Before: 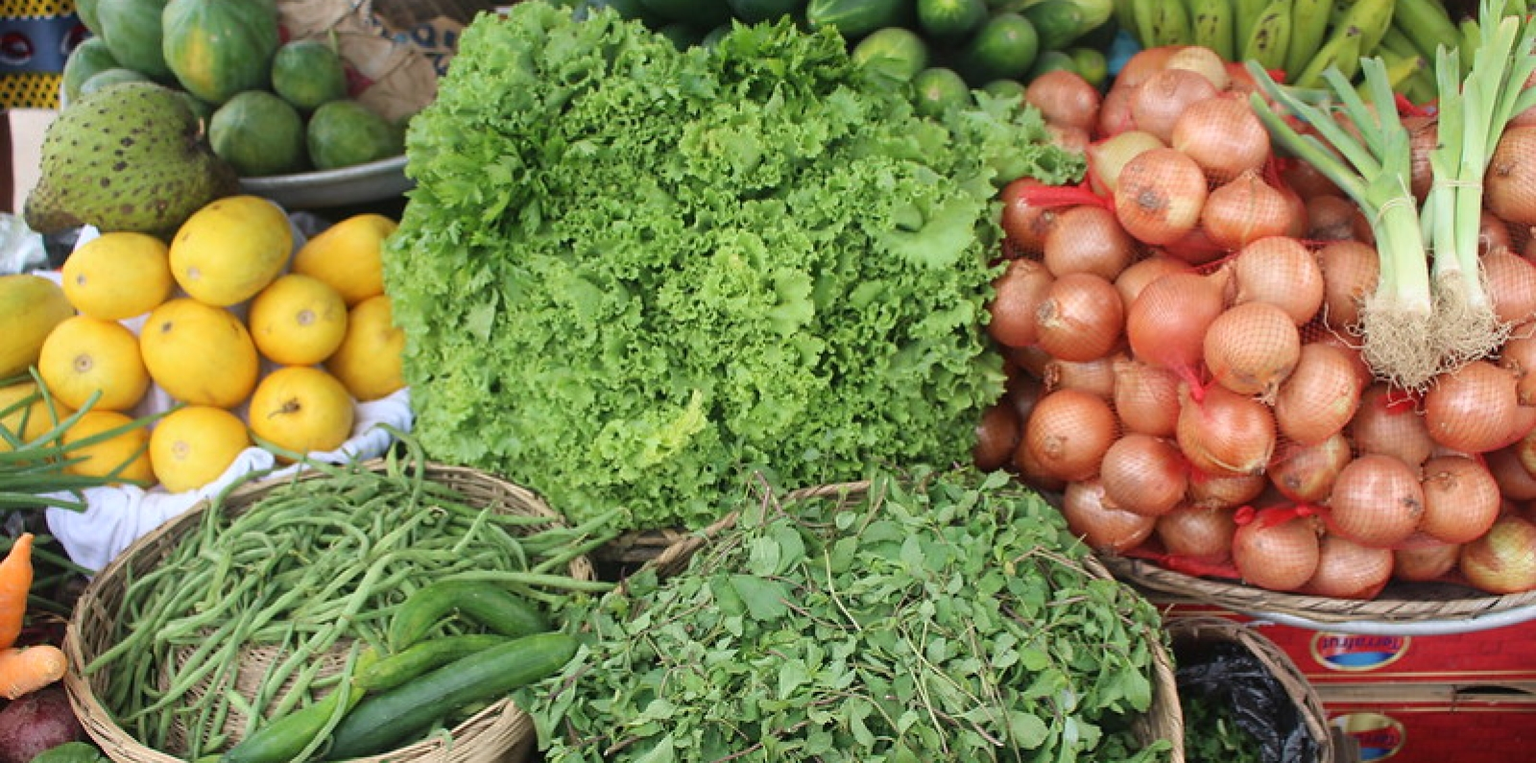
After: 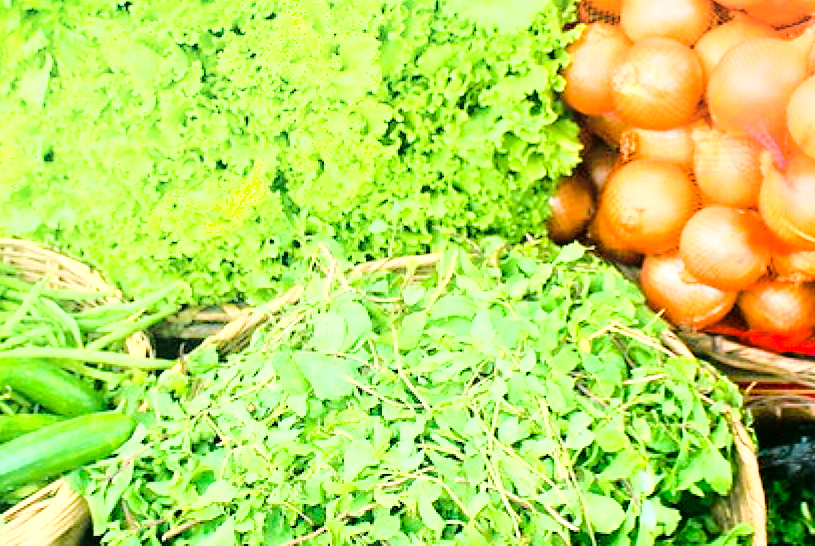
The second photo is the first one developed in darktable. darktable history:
color balance rgb: shadows lift › chroma 12.037%, shadows lift › hue 131.62°, linear chroma grading › global chroma 24.945%, perceptual saturation grading › global saturation 20%, perceptual saturation grading › highlights -14.441%, perceptual saturation grading › shadows 49.698%, contrast 4.898%
crop and rotate: left 29.235%, top 31.314%, right 19.826%
base curve: curves: ch0 [(0, 0) (0.012, 0.01) (0.073, 0.168) (0.31, 0.711) (0.645, 0.957) (1, 1)]
exposure: exposure 0.567 EV, compensate highlight preservation false
shadows and highlights: shadows -40.86, highlights 63.1, soften with gaussian
local contrast: mode bilateral grid, contrast 20, coarseness 50, detail 149%, midtone range 0.2
